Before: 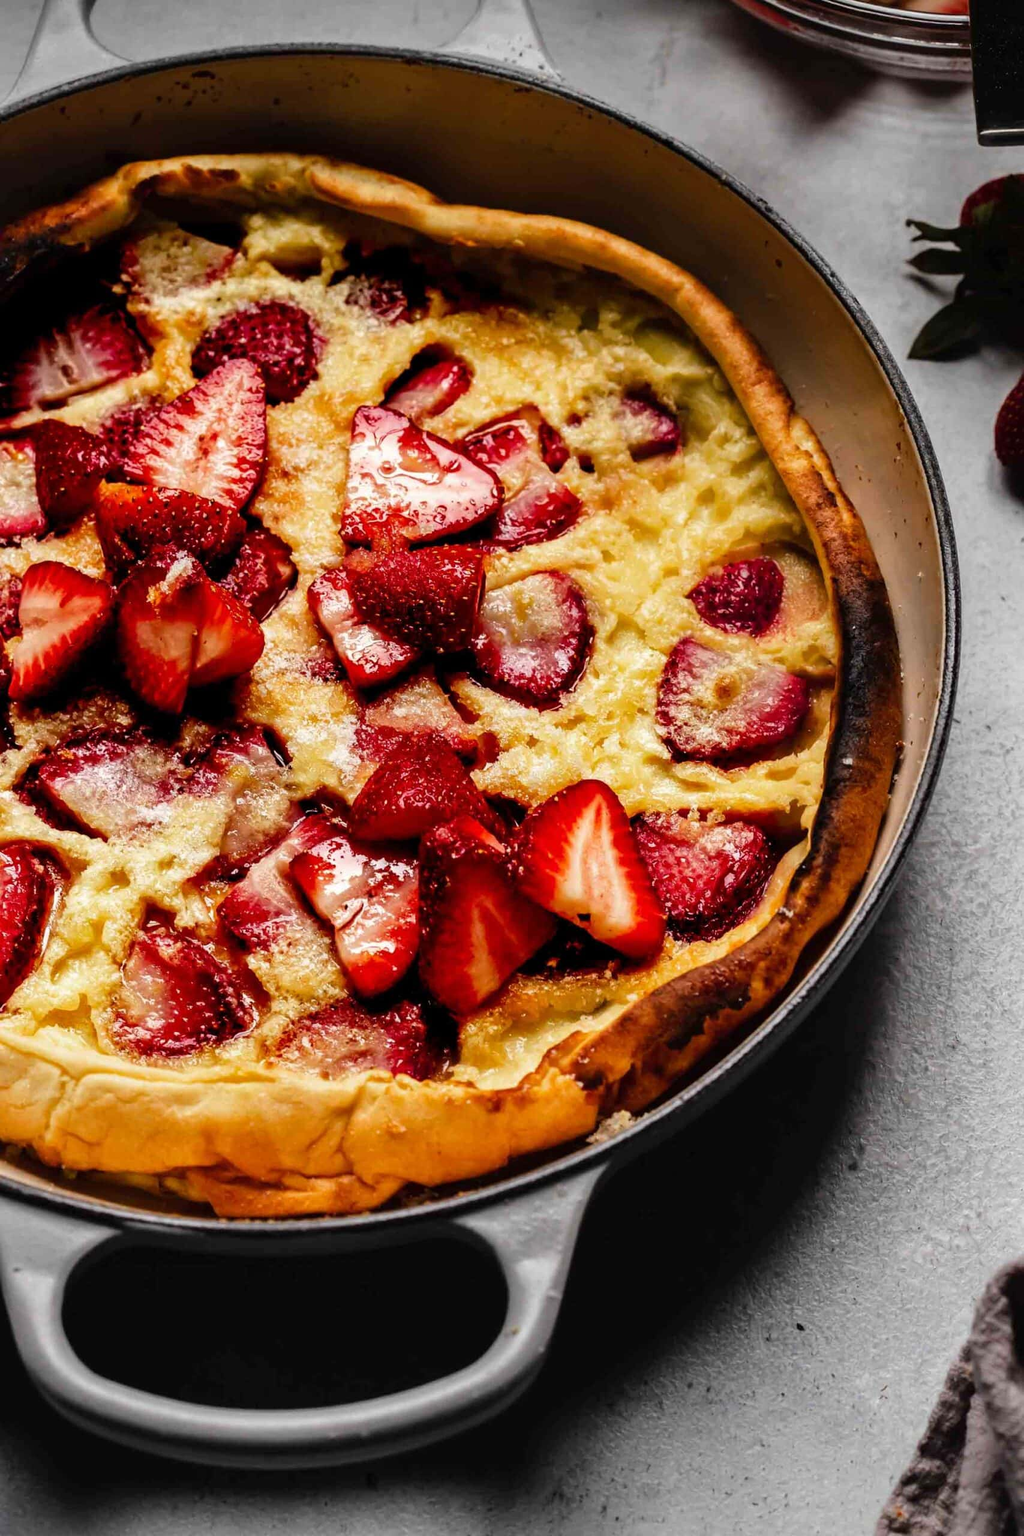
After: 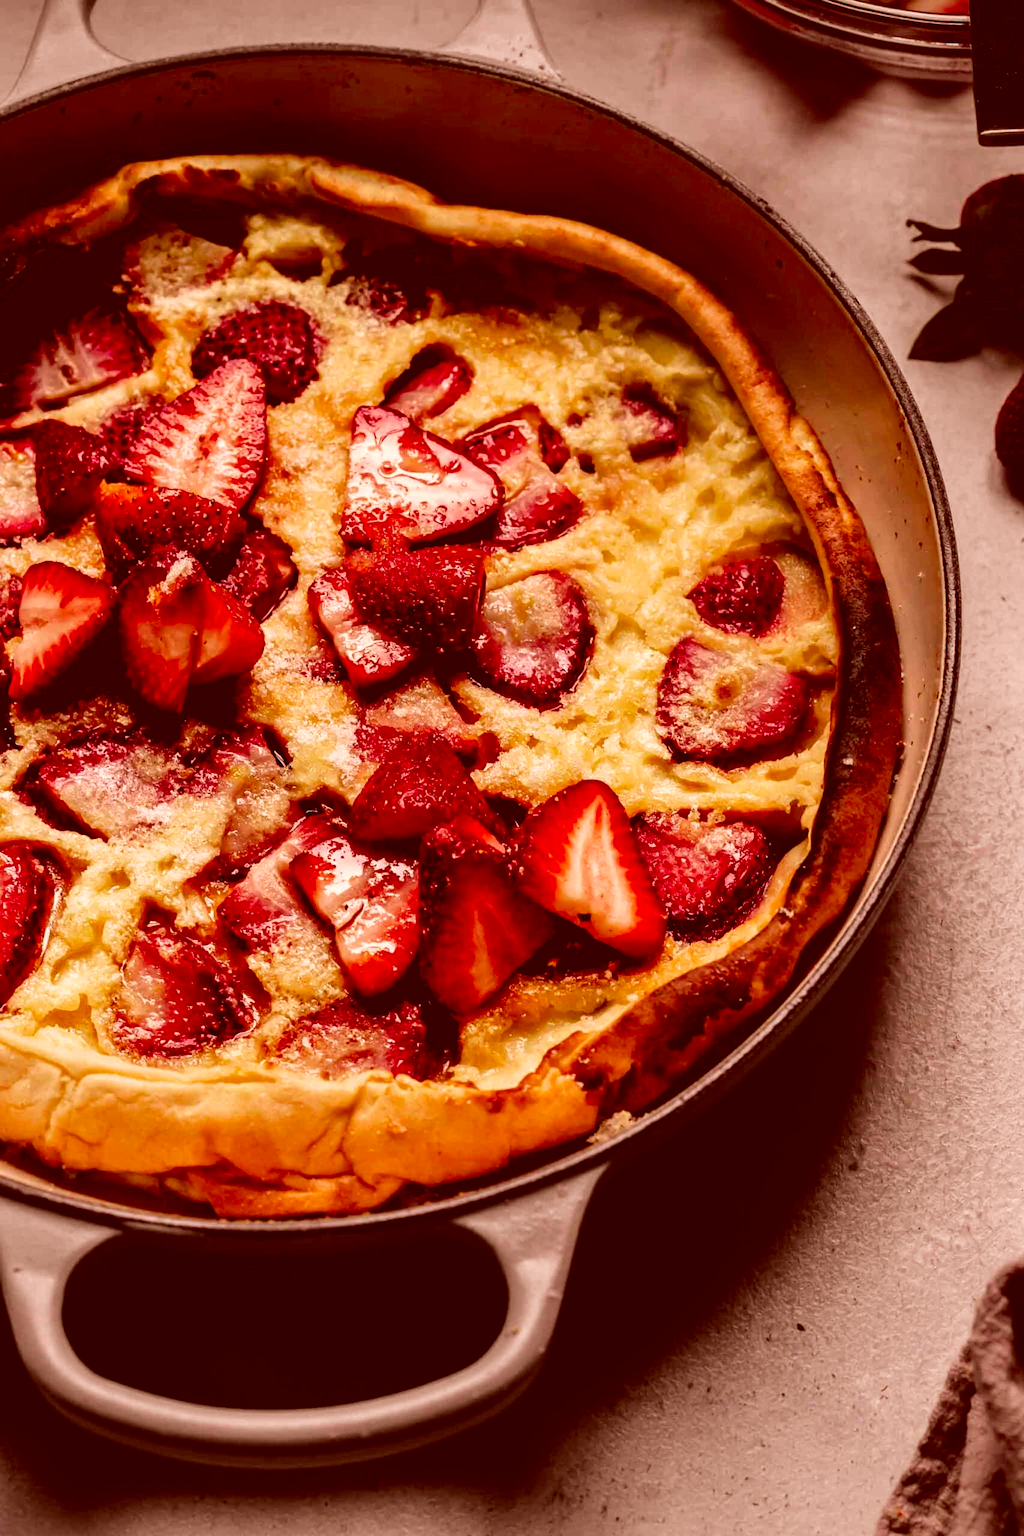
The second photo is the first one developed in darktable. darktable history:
color correction: highlights a* 9.51, highlights b* 8.73, shadows a* 39.64, shadows b* 39.88, saturation 0.777
contrast brightness saturation: saturation 0.127
velvia: on, module defaults
